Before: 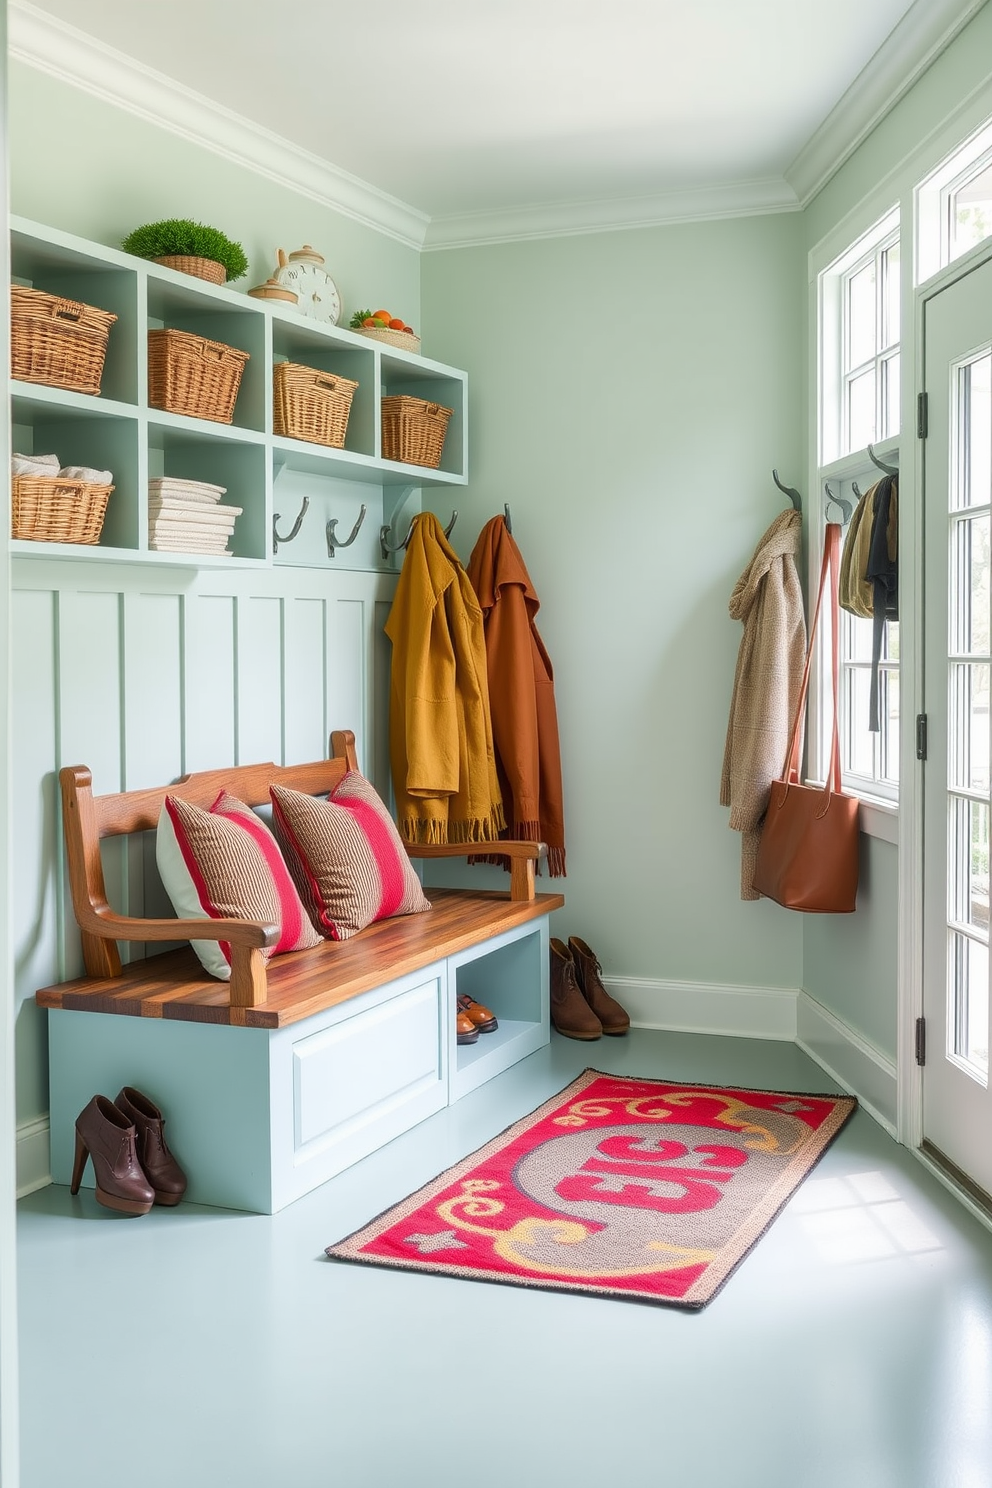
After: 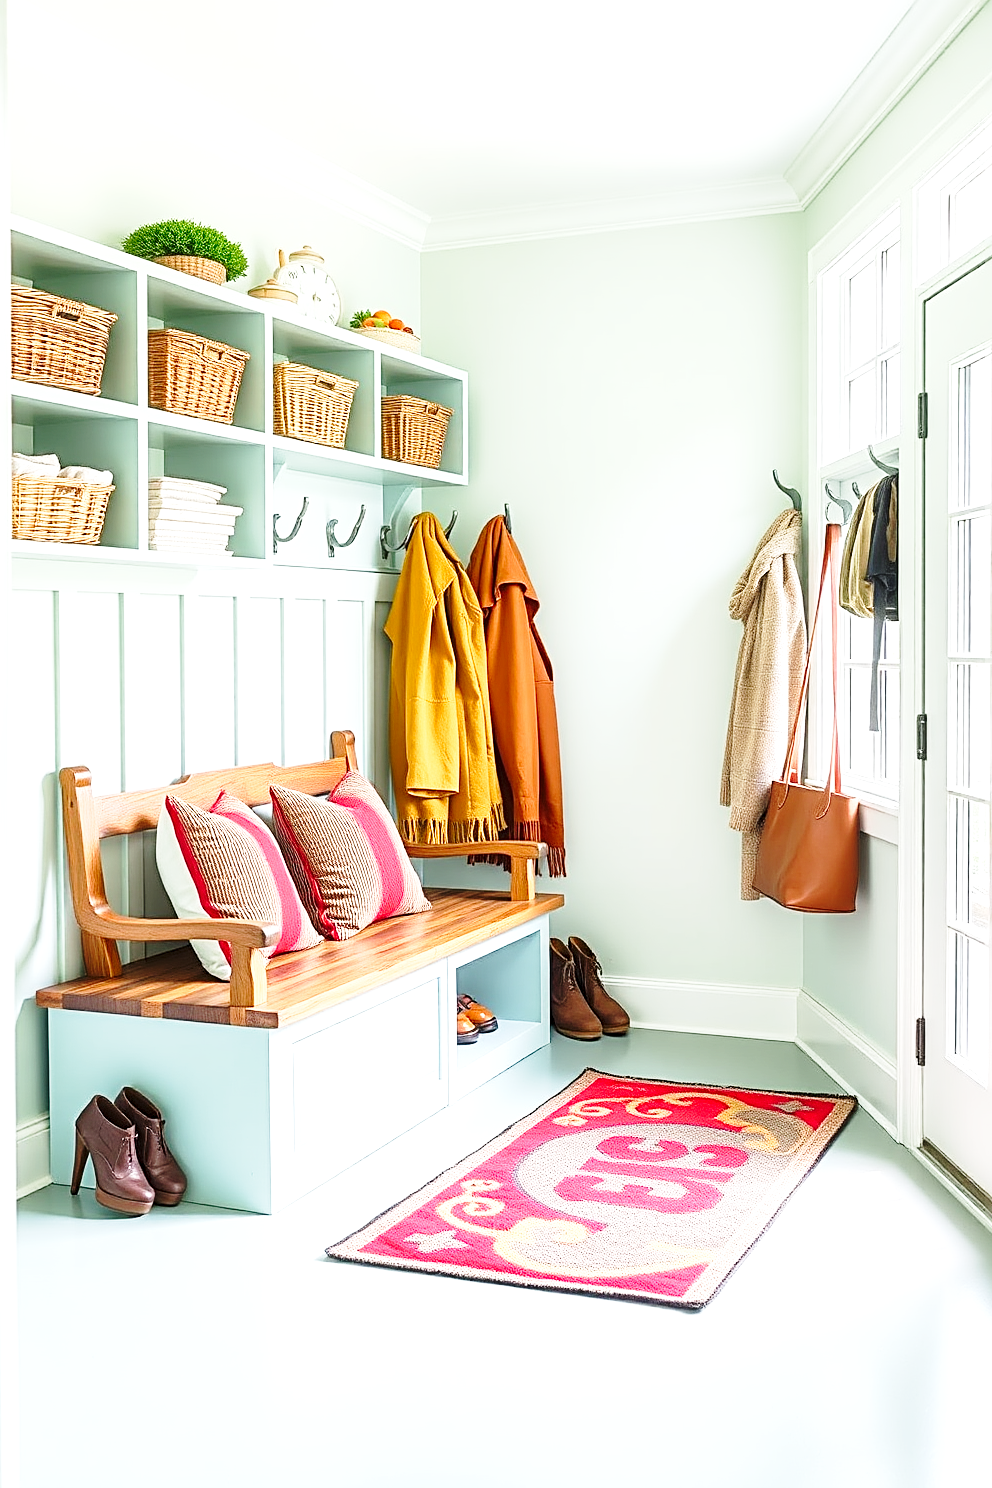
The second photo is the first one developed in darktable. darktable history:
sharpen: radius 2.584, amount 0.688
exposure: black level correction 0, exposure 0.7 EV, compensate exposure bias true, compensate highlight preservation false
base curve: curves: ch0 [(0, 0) (0.028, 0.03) (0.121, 0.232) (0.46, 0.748) (0.859, 0.968) (1, 1)], preserve colors none
